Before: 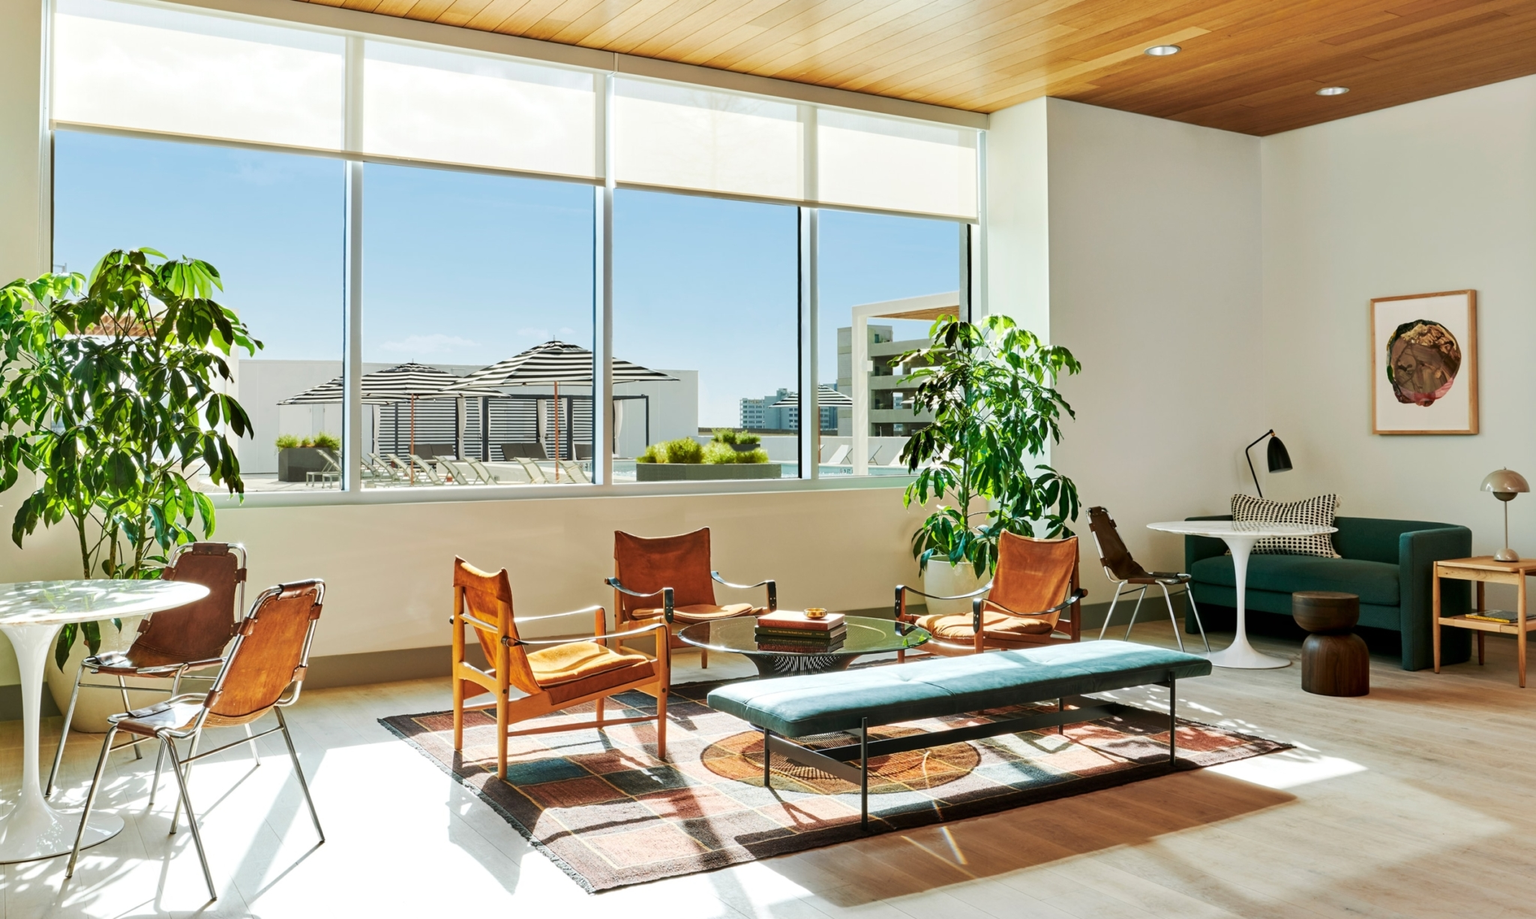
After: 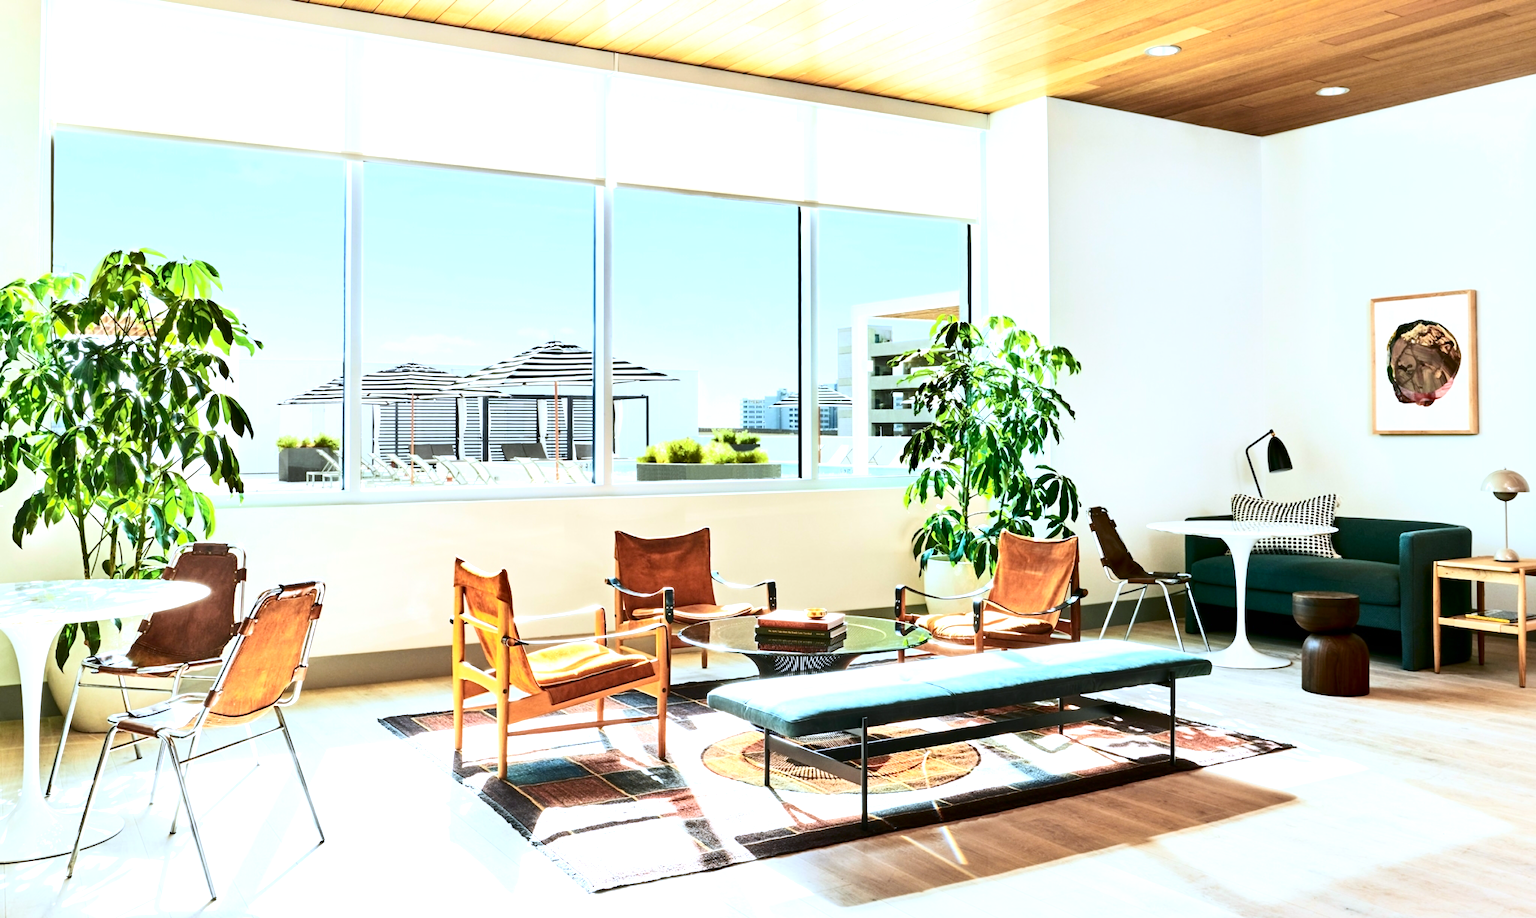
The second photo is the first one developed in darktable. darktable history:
exposure: exposure 0.999 EV, compensate highlight preservation false
contrast brightness saturation: contrast 0.28
white balance: red 0.926, green 1.003, blue 1.133
